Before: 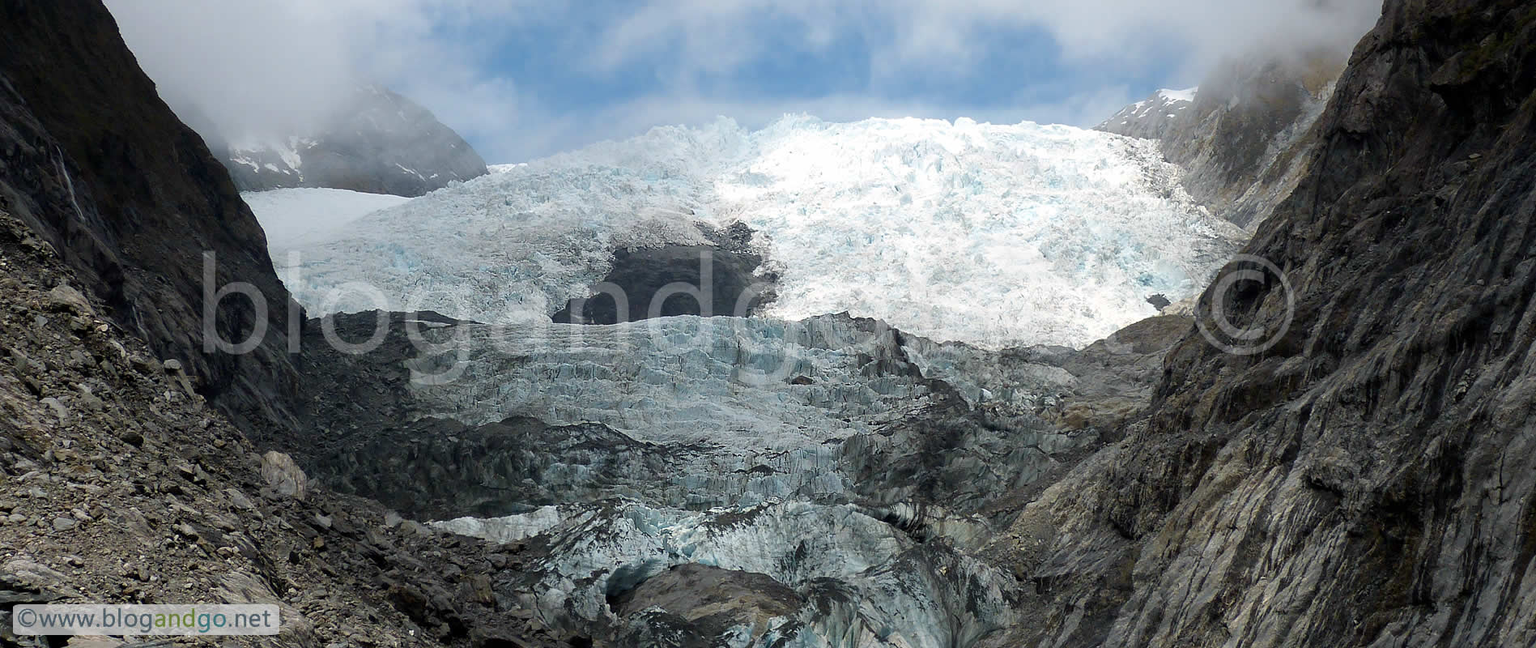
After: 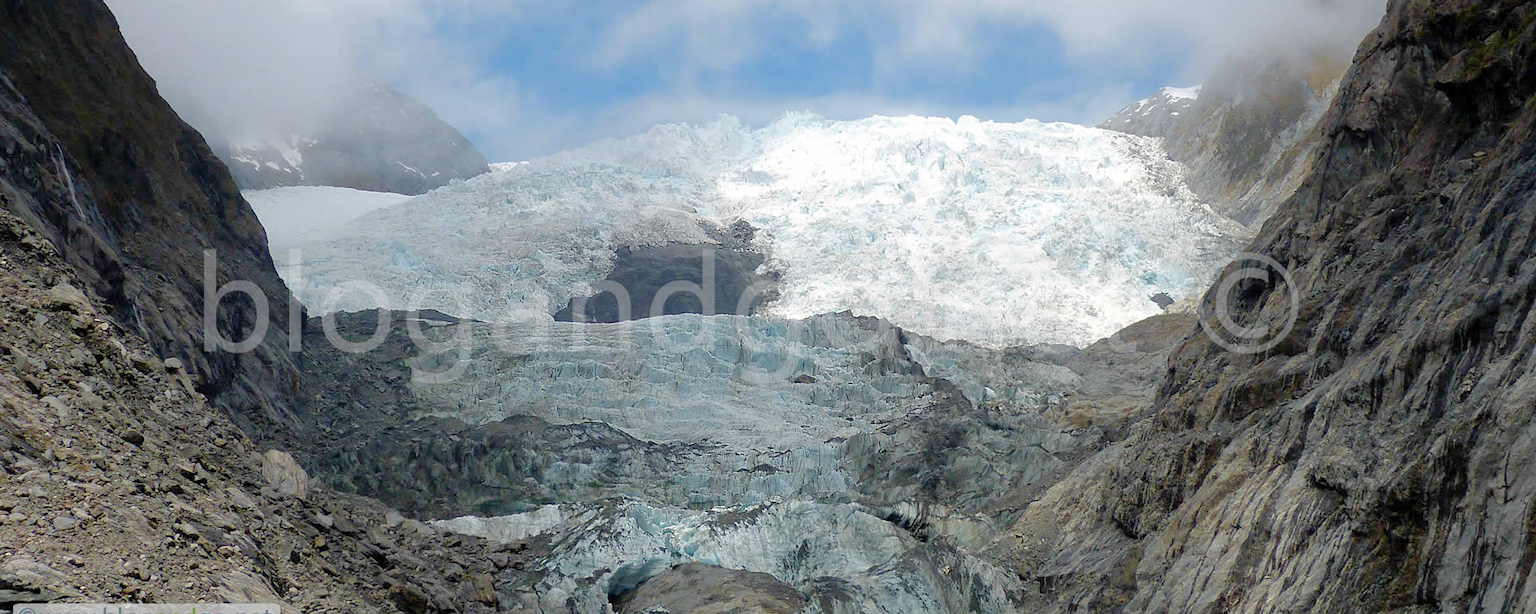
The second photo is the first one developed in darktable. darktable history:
crop: top 0.448%, right 0.264%, bottom 5.045%
tone curve: curves: ch0 [(0, 0) (0.004, 0.008) (0.077, 0.156) (0.169, 0.29) (0.774, 0.774) (1, 1)], color space Lab, linked channels, preserve colors none
